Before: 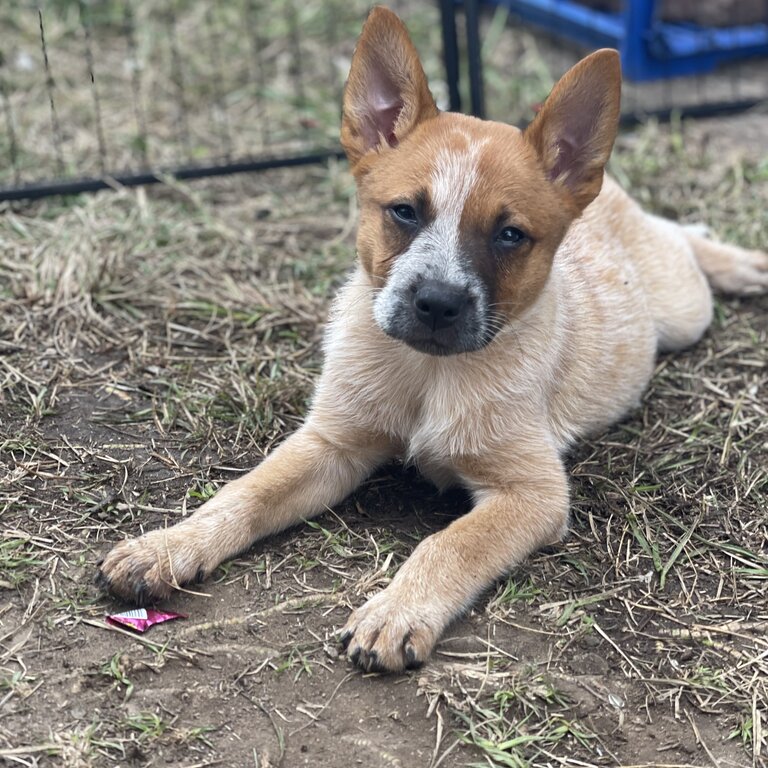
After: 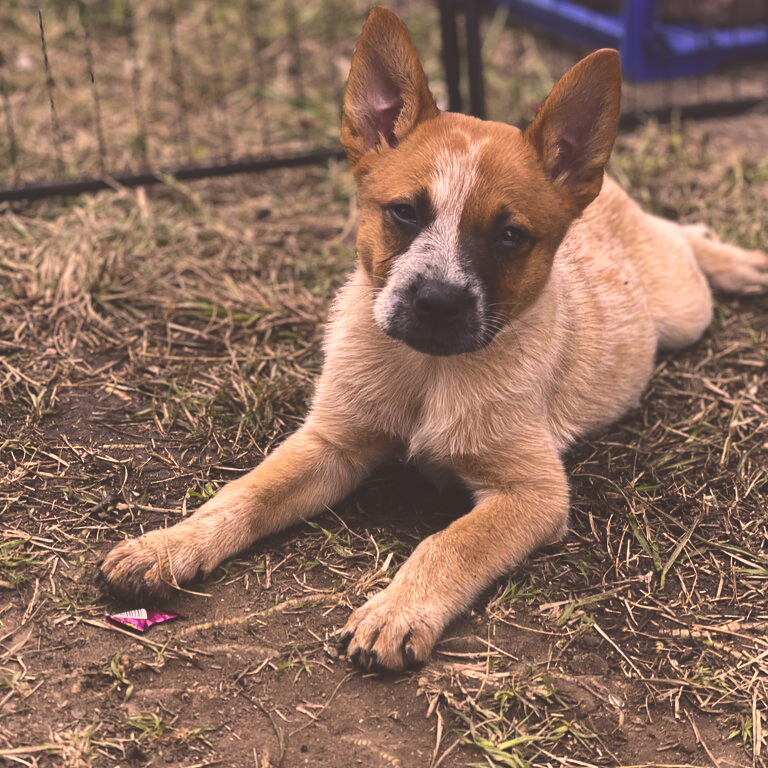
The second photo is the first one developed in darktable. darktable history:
color correction: highlights a* 21.16, highlights b* 19.61
rgb curve: curves: ch0 [(0, 0.186) (0.314, 0.284) (0.775, 0.708) (1, 1)], compensate middle gray true, preserve colors none
